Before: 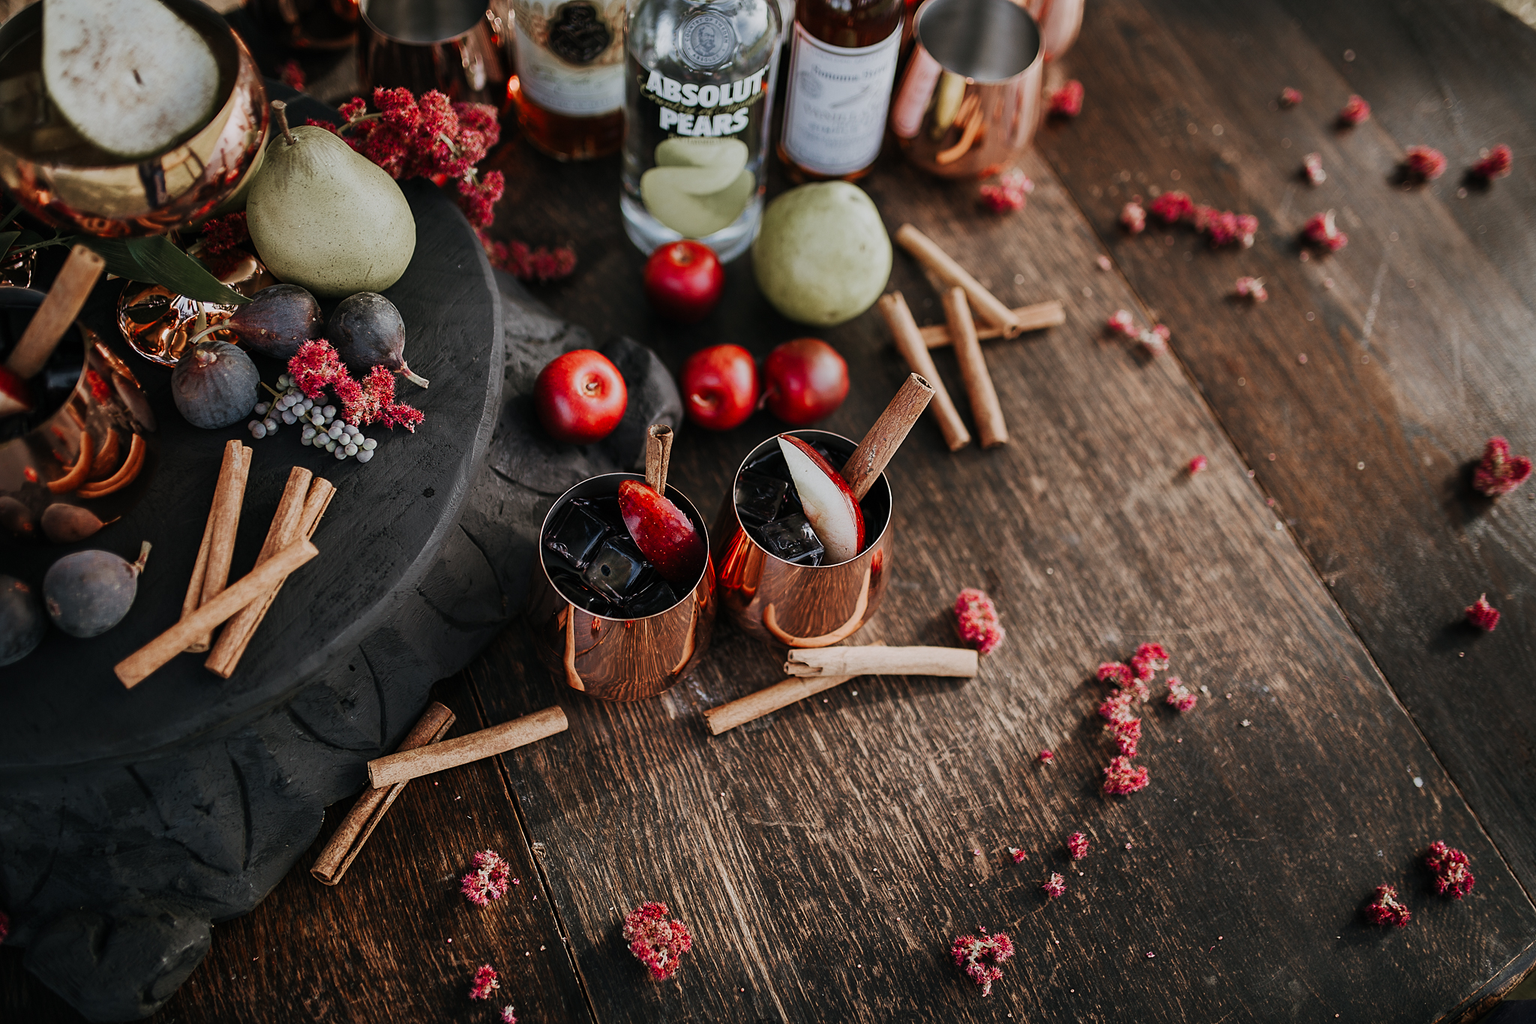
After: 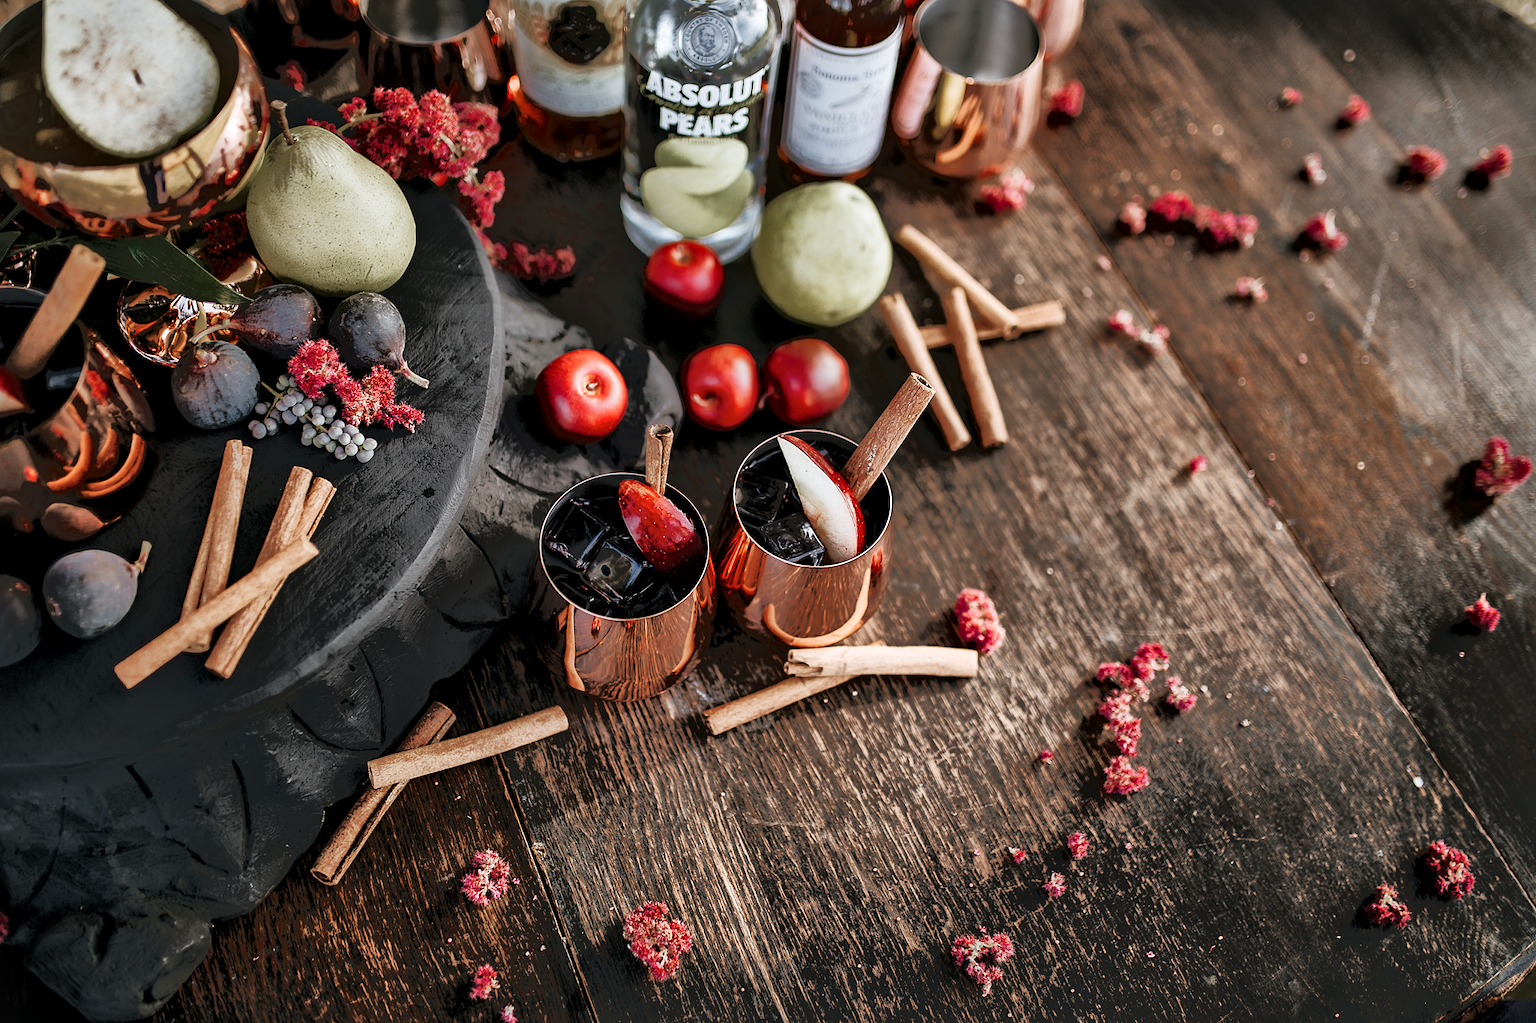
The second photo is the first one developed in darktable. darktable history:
tone equalizer: -7 EV -0.647 EV, -6 EV 1.03 EV, -5 EV -0.476 EV, -4 EV 0.409 EV, -3 EV 0.43 EV, -2 EV 0.161 EV, -1 EV -0.146 EV, +0 EV -0.42 EV
exposure: exposure 0.342 EV, compensate highlight preservation false
local contrast: mode bilateral grid, contrast 50, coarseness 49, detail 150%, midtone range 0.2
